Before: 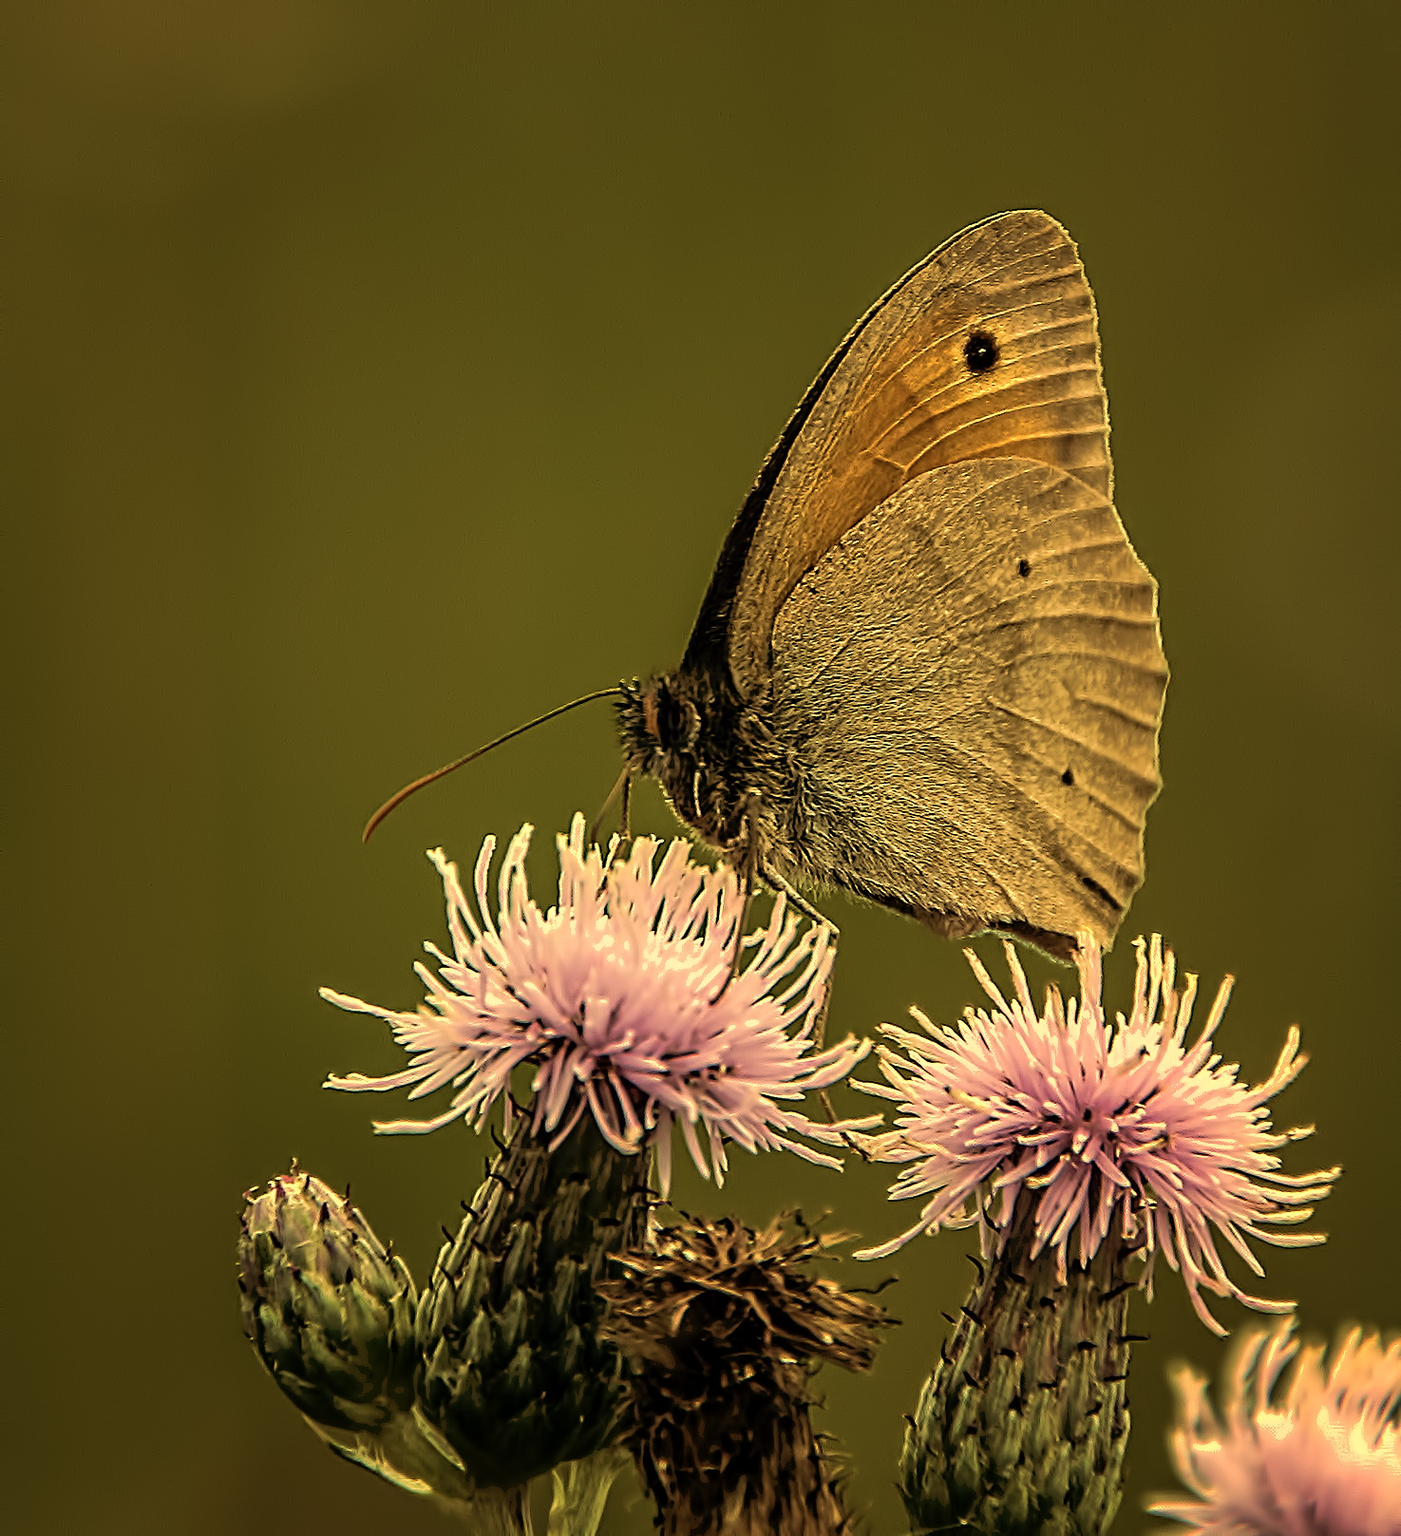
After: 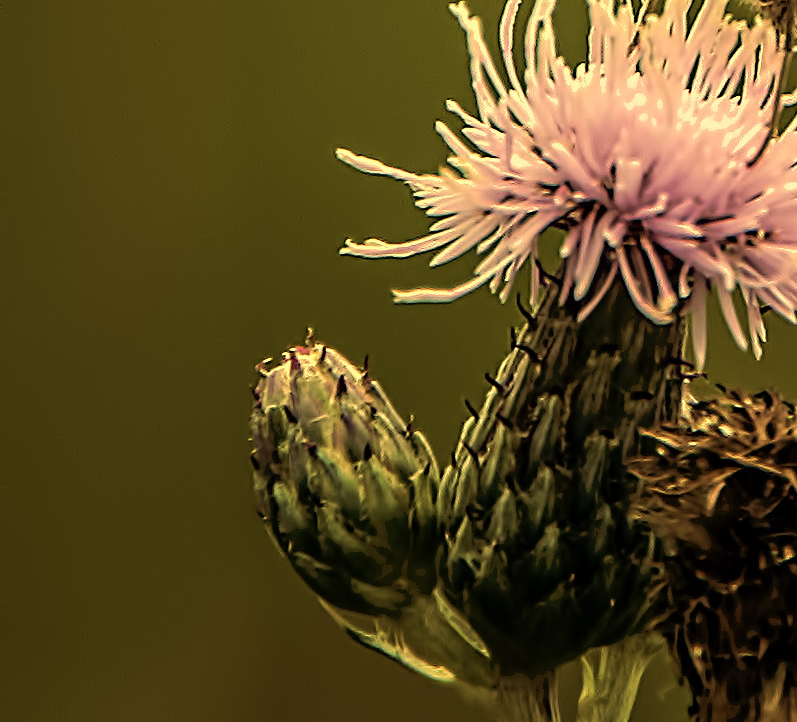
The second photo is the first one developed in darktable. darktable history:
crop and rotate: top 55.137%, right 45.922%, bottom 0.197%
